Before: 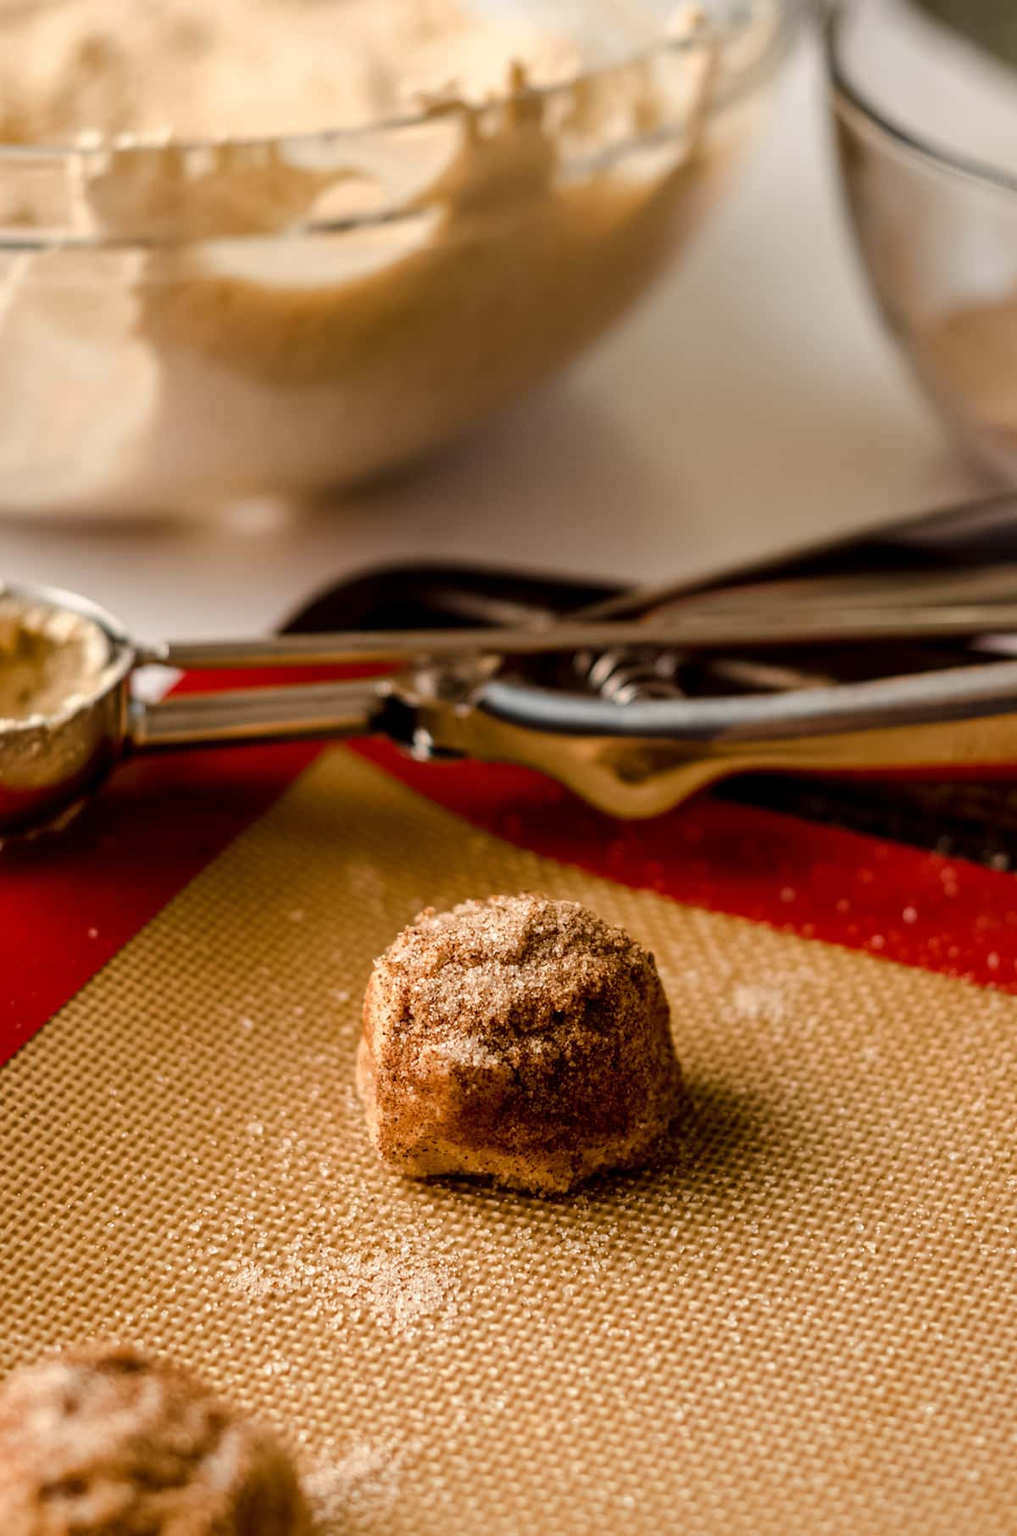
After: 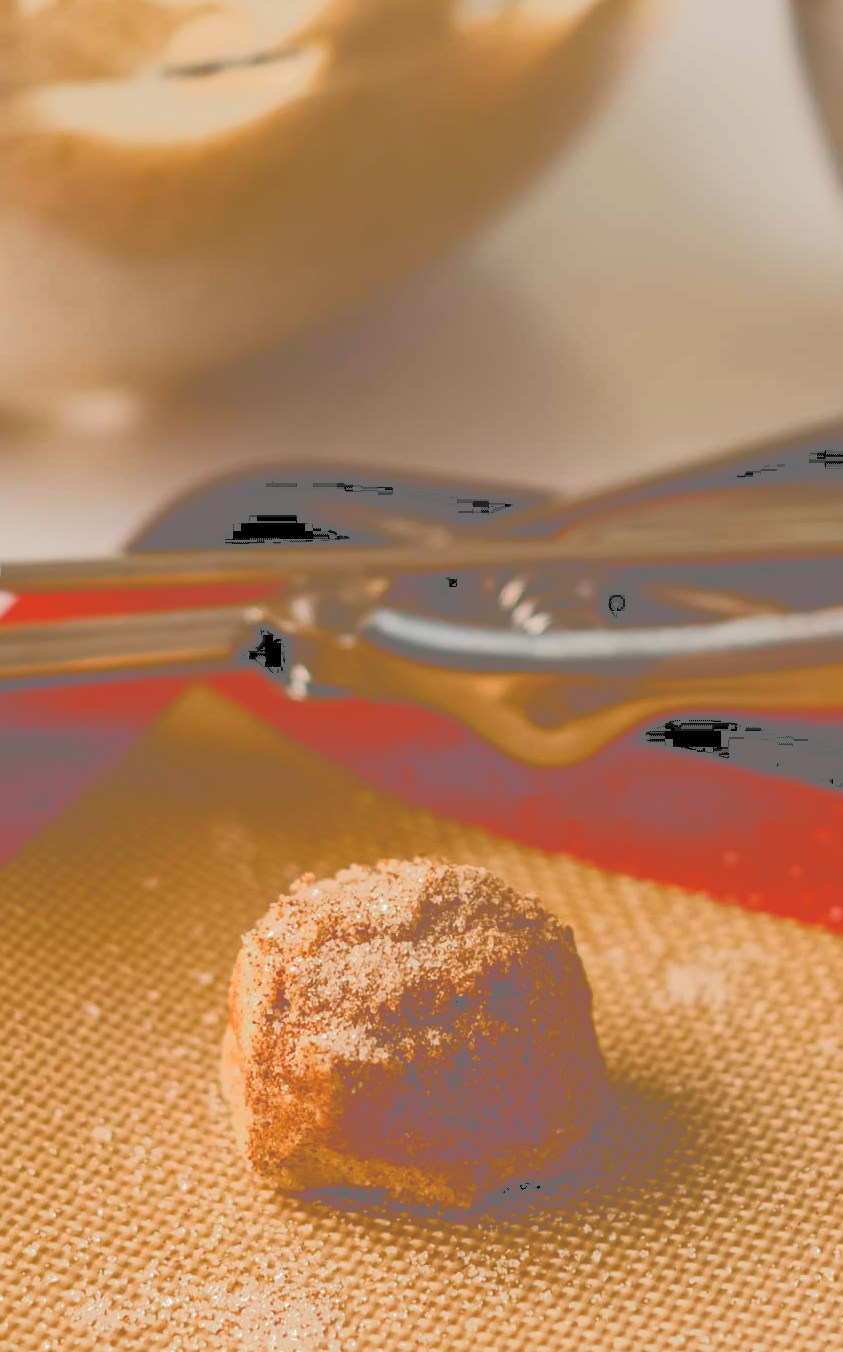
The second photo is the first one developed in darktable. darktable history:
crop and rotate: left 16.663%, top 10.893%, right 13.034%, bottom 14.446%
tone curve: curves: ch0 [(0, 0) (0.003, 0.449) (0.011, 0.449) (0.025, 0.449) (0.044, 0.45) (0.069, 0.453) (0.1, 0.453) (0.136, 0.455) (0.177, 0.458) (0.224, 0.462) (0.277, 0.47) (0.335, 0.491) (0.399, 0.522) (0.468, 0.561) (0.543, 0.619) (0.623, 0.69) (0.709, 0.756) (0.801, 0.802) (0.898, 0.825) (1, 1)], color space Lab, independent channels, preserve colors none
